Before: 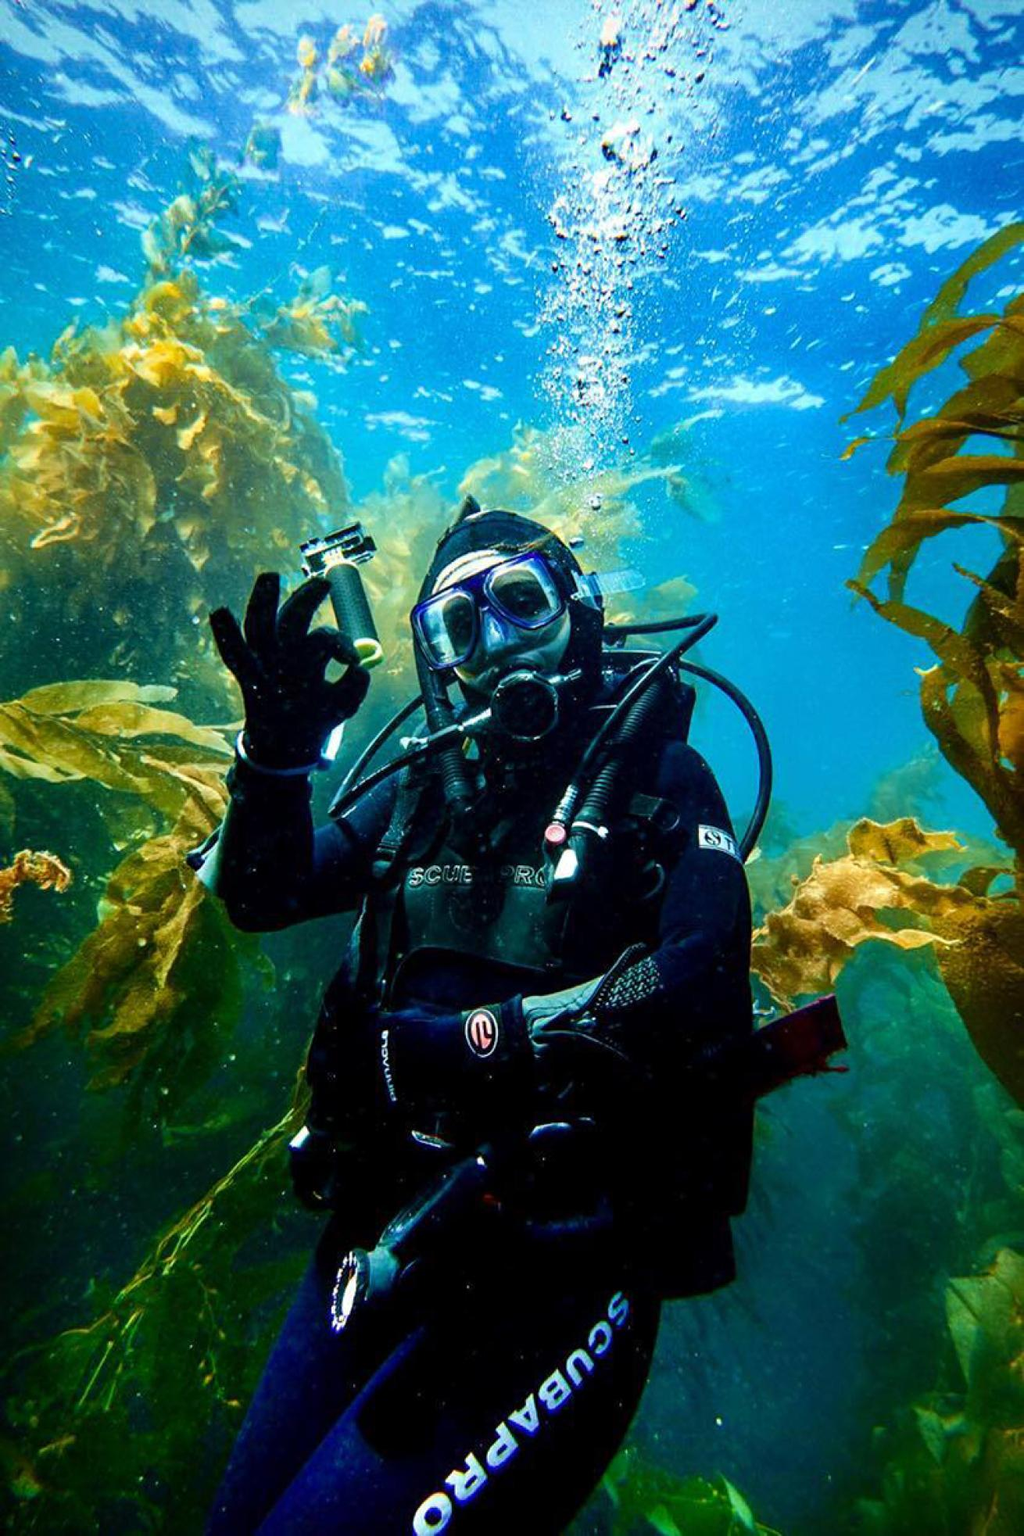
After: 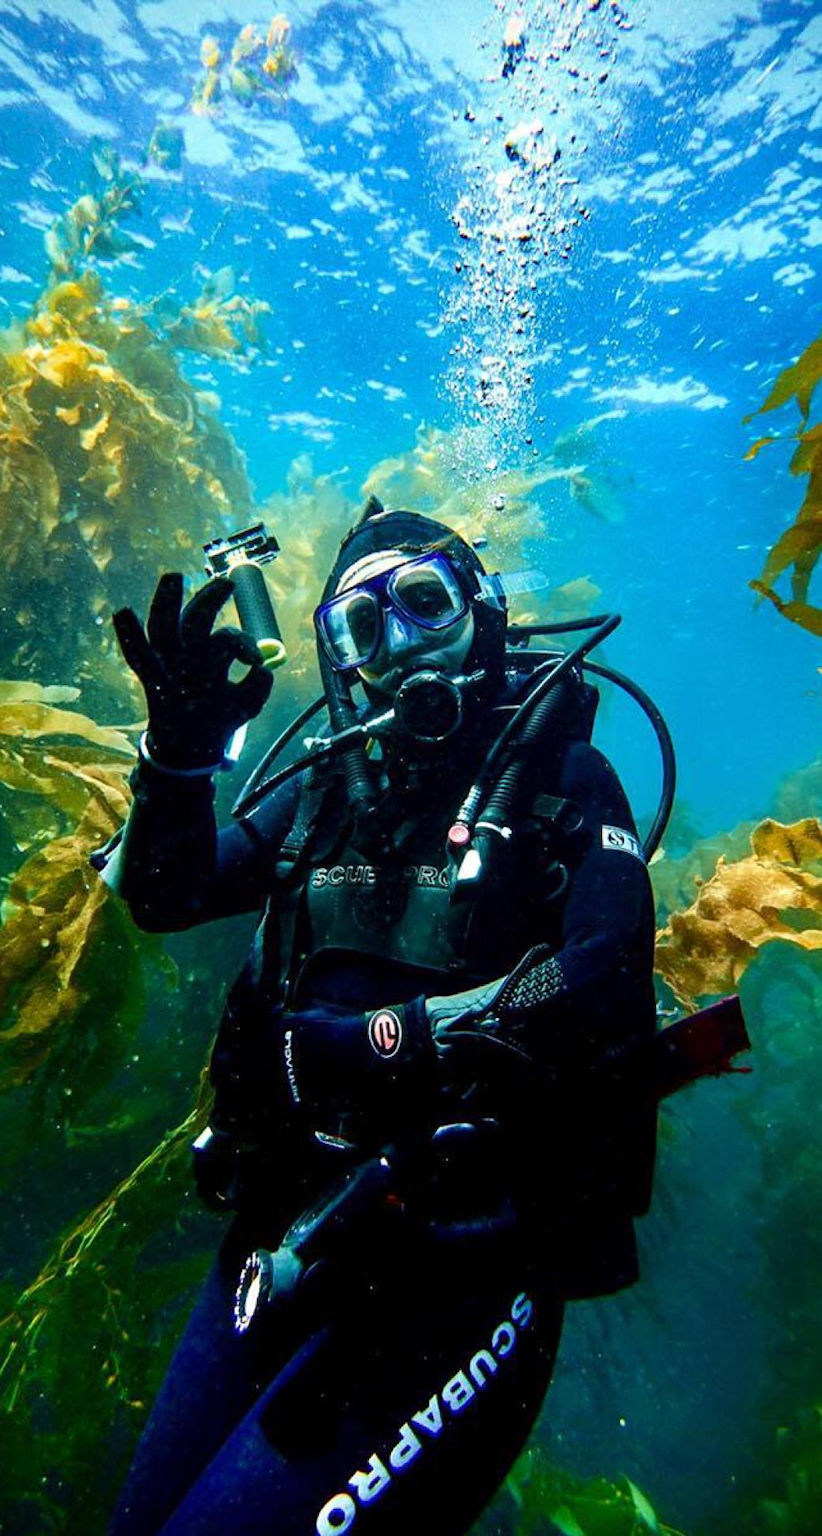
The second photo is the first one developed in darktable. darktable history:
crop and rotate: left 9.51%, right 10.12%
